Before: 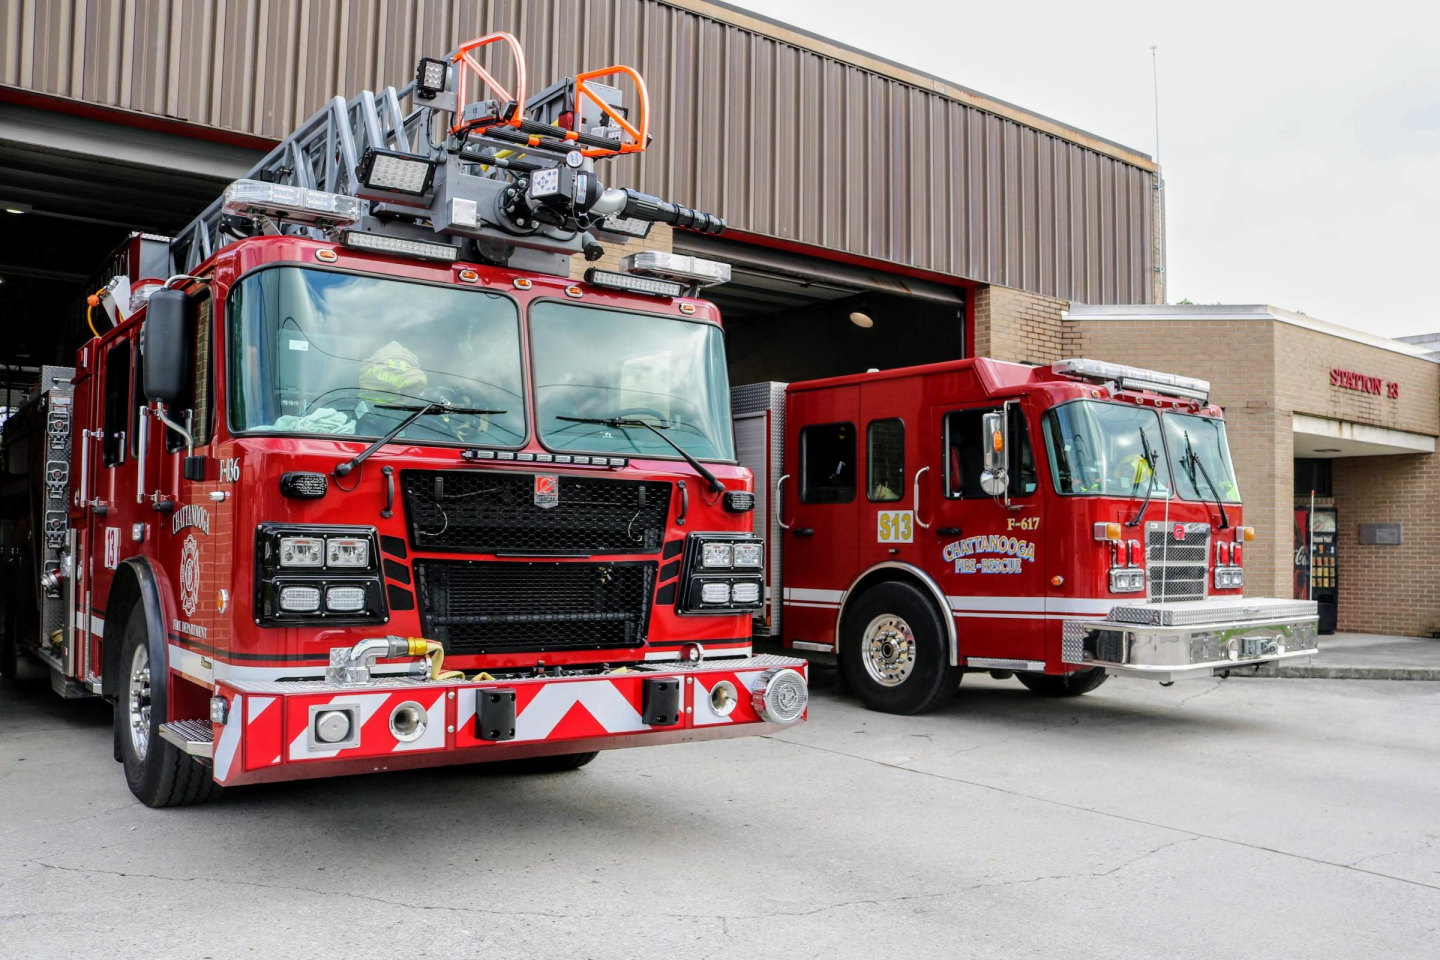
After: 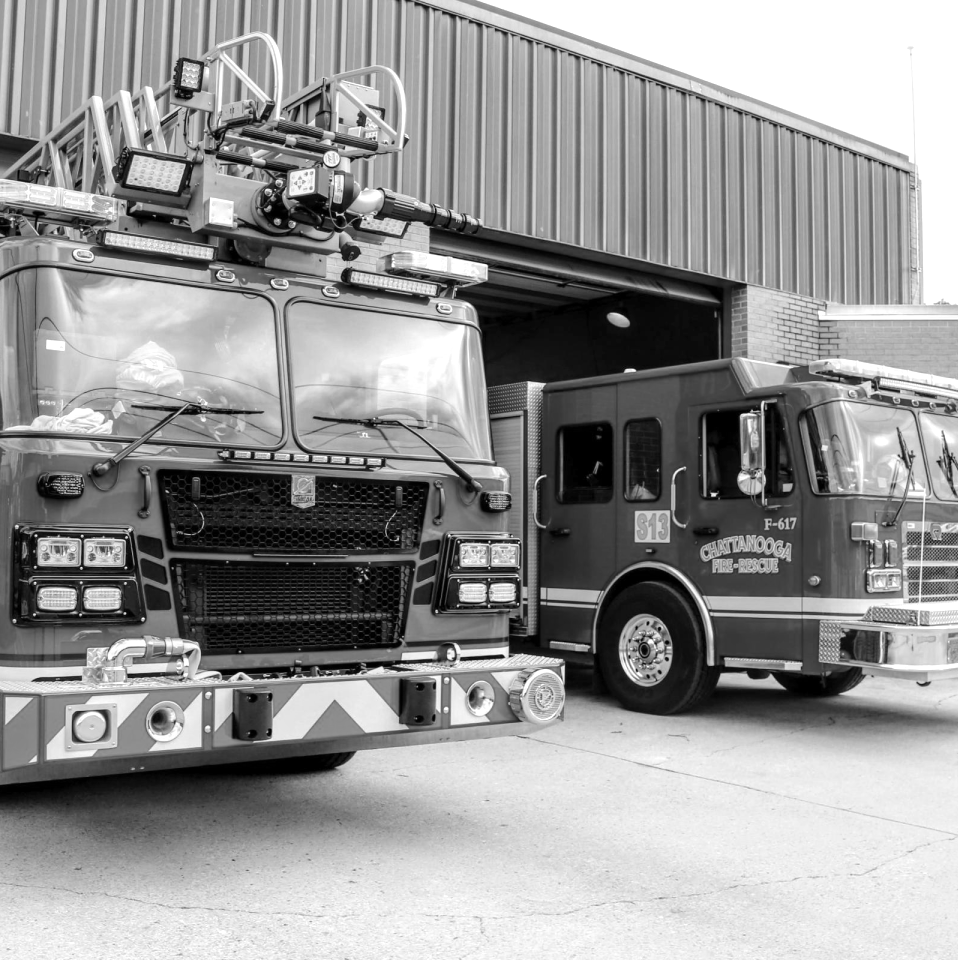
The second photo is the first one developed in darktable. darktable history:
exposure: exposure 0.6 EV, compensate highlight preservation false
color correction: highlights a* 3.22, highlights b* 1.93, saturation 1.19
crop: left 16.899%, right 16.556%
monochrome: a -71.75, b 75.82
